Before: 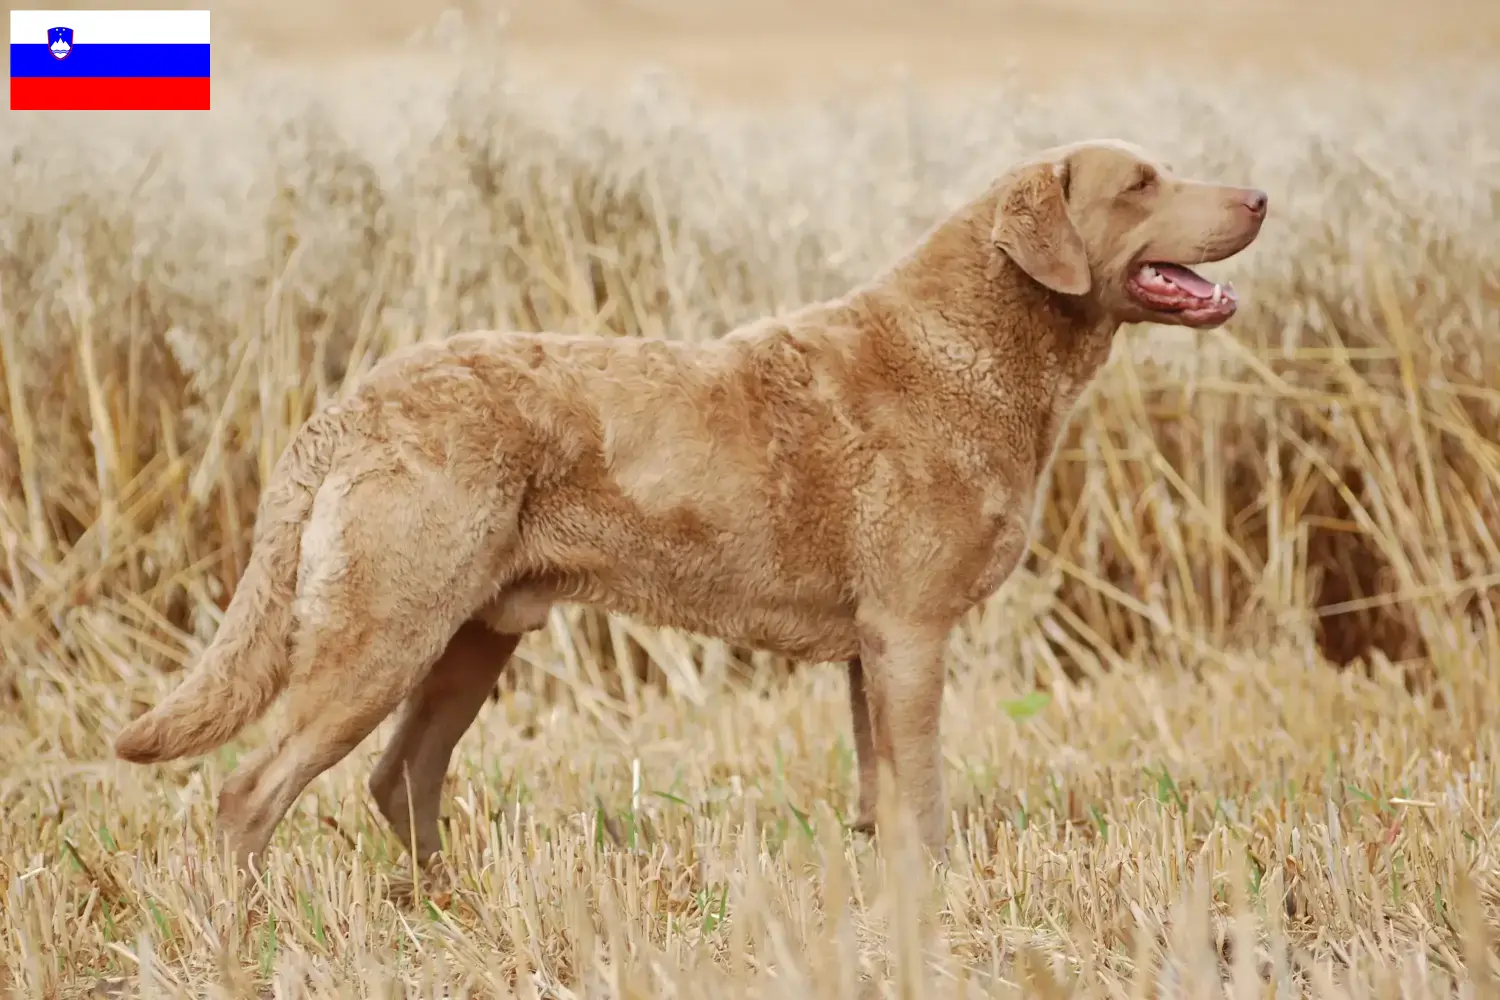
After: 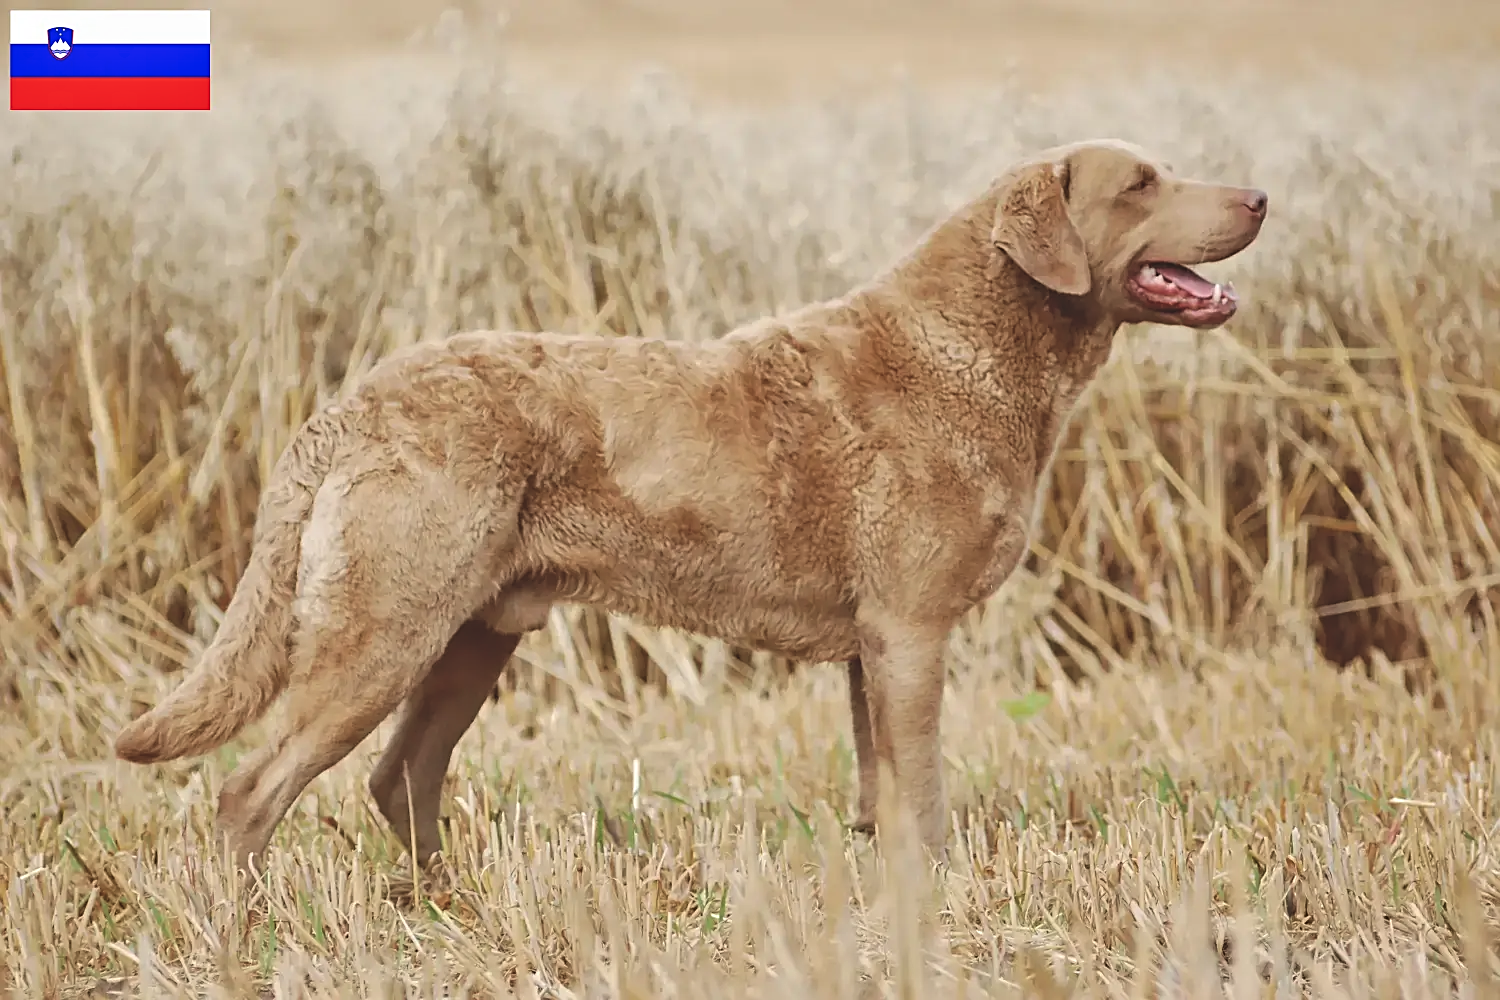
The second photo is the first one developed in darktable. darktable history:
sharpen: on, module defaults
exposure: black level correction -0.025, exposure -0.117 EV, compensate highlight preservation false
contrast equalizer: y [[0.526, 0.53, 0.532, 0.532, 0.53, 0.525], [0.5 ×6], [0.5 ×6], [0 ×6], [0 ×6]]
